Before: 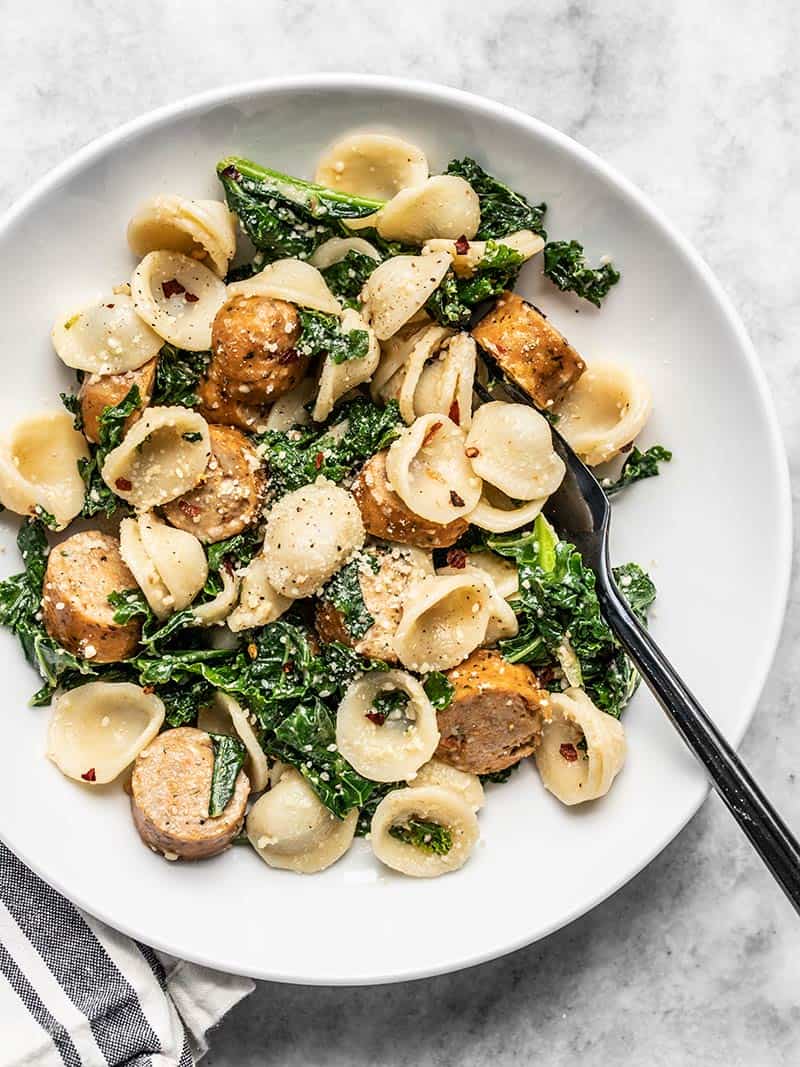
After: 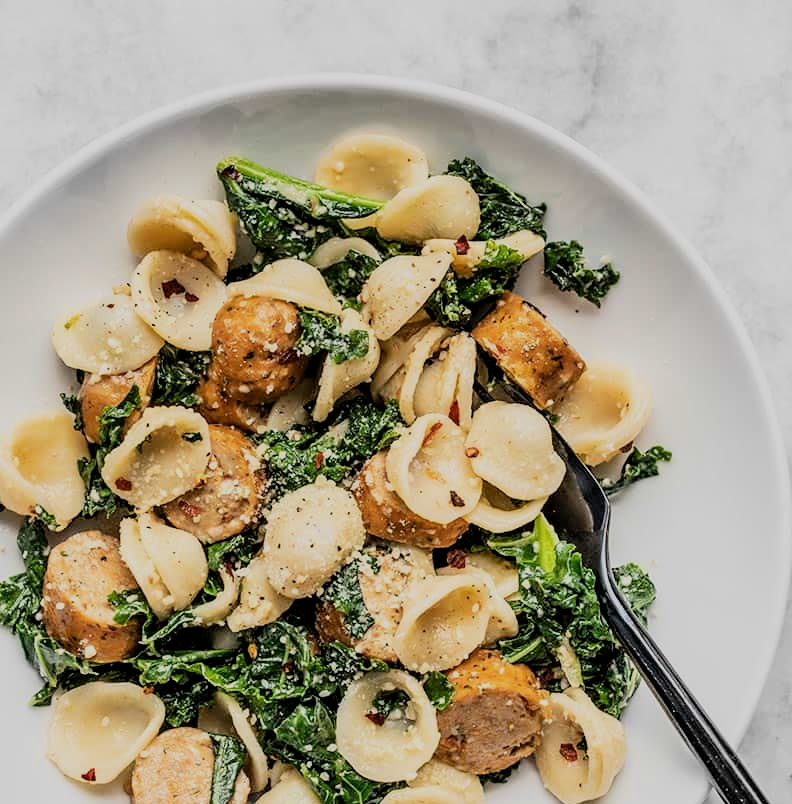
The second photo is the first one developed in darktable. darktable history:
filmic rgb: black relative exposure -7.65 EV, white relative exposure 4.56 EV, threshold 5.98 EV, hardness 3.61, color science v6 (2022), enable highlight reconstruction true
crop: bottom 24.559%
